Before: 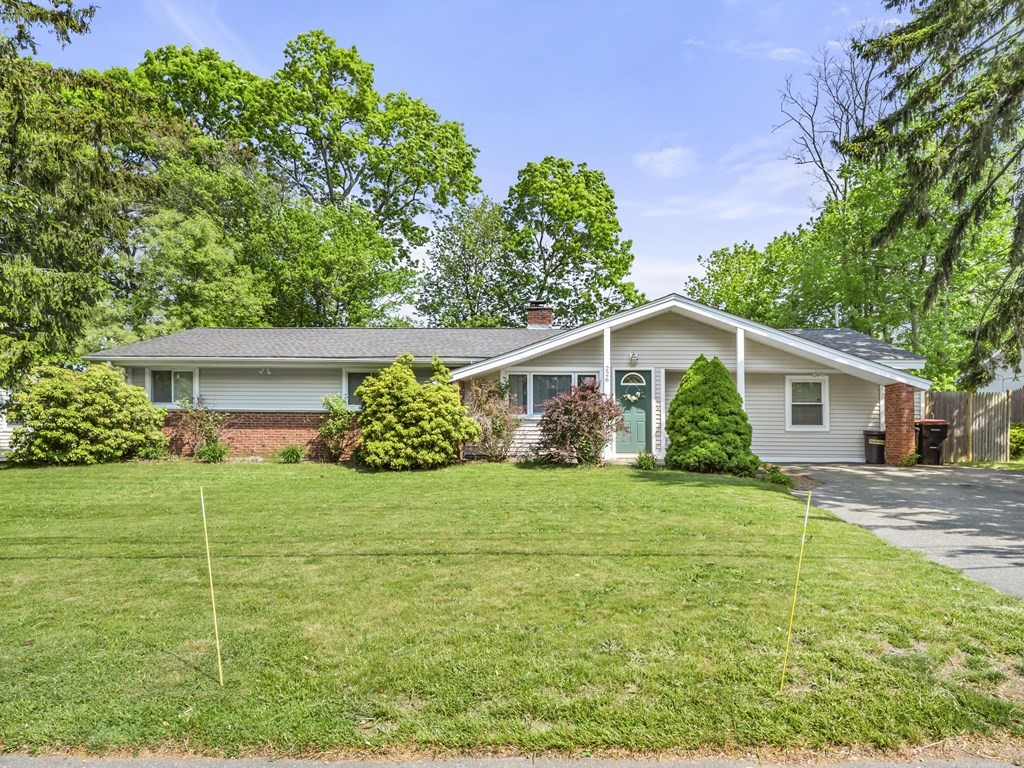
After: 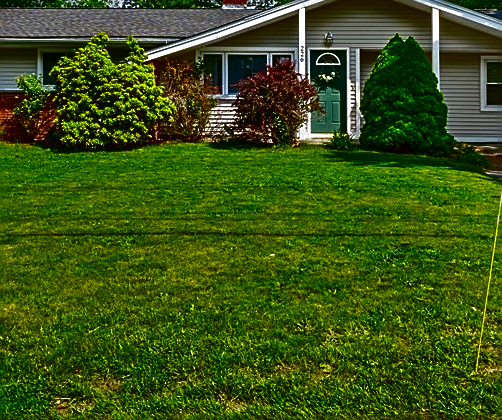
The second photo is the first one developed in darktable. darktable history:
crop: left 29.815%, top 41.741%, right 21.123%, bottom 3.501%
contrast brightness saturation: brightness -0.982, saturation 0.984
sharpen: on, module defaults
